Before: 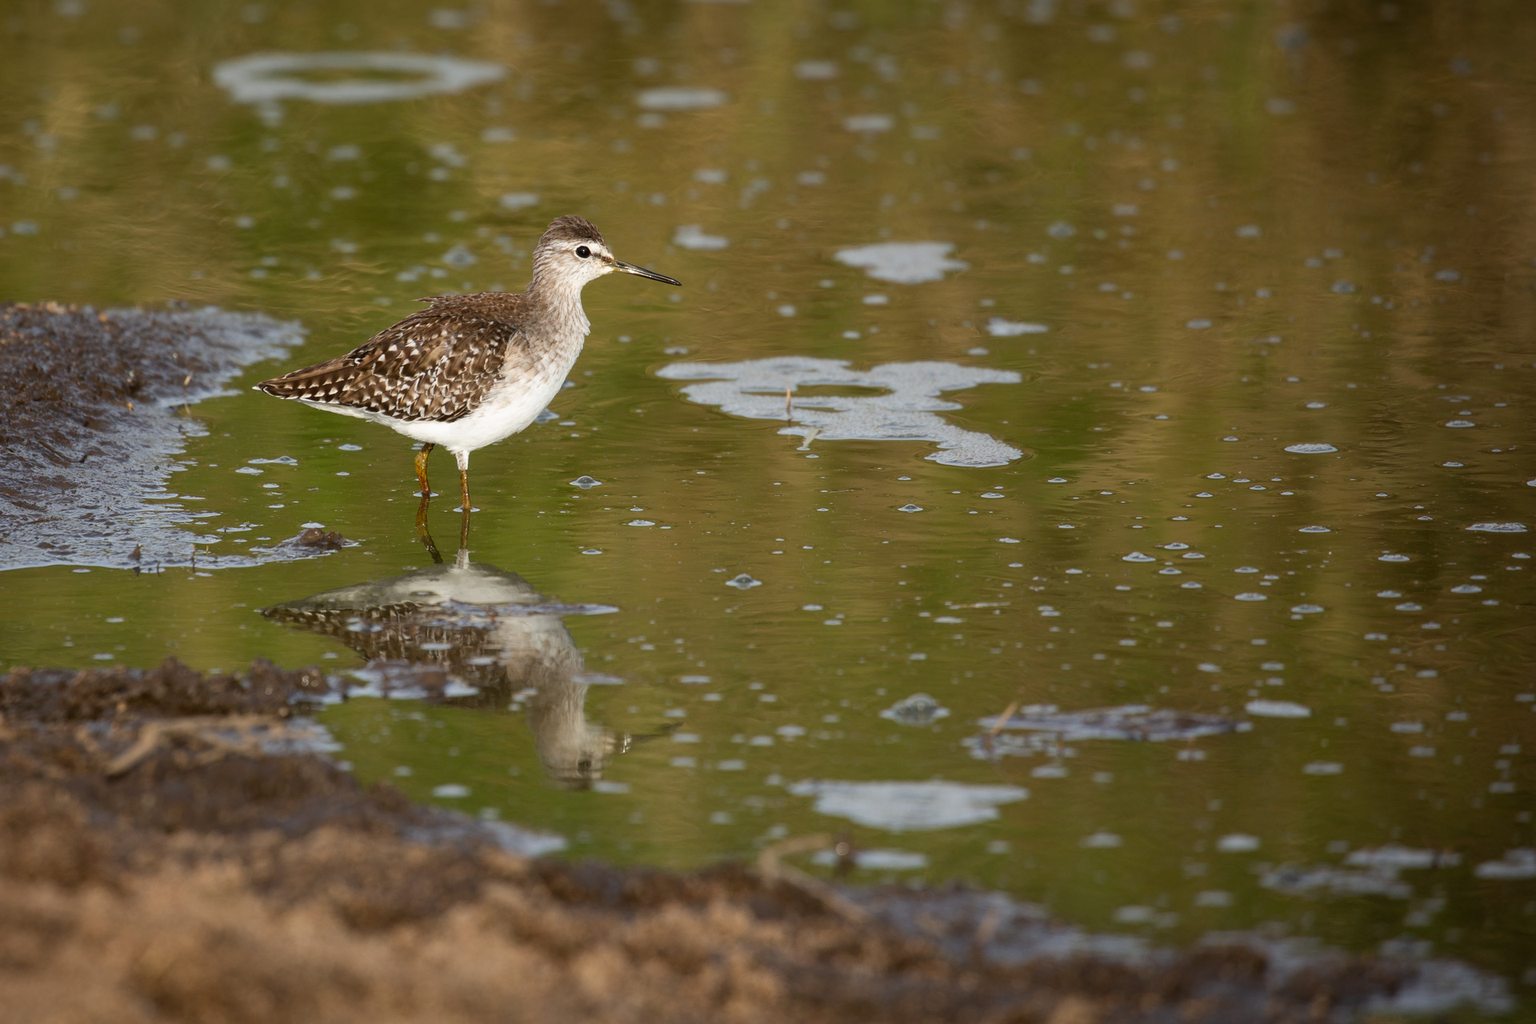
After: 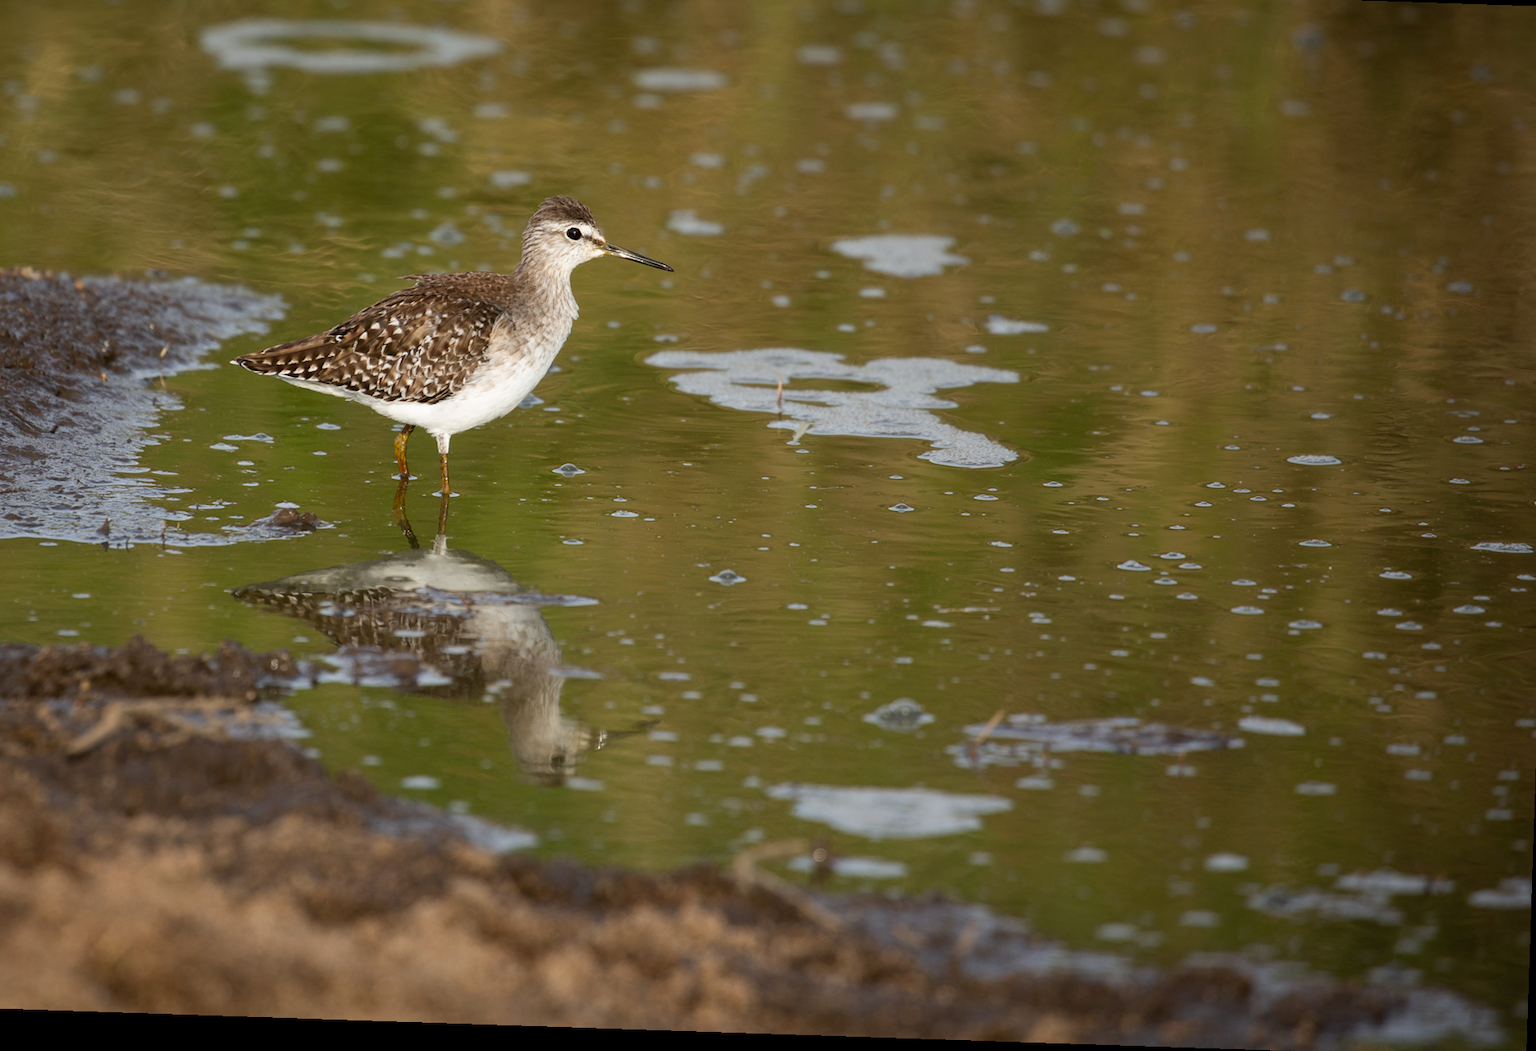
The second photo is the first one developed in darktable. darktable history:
crop and rotate: angle -1.89°, left 3.162%, top 4.083%, right 1.456%, bottom 0.509%
